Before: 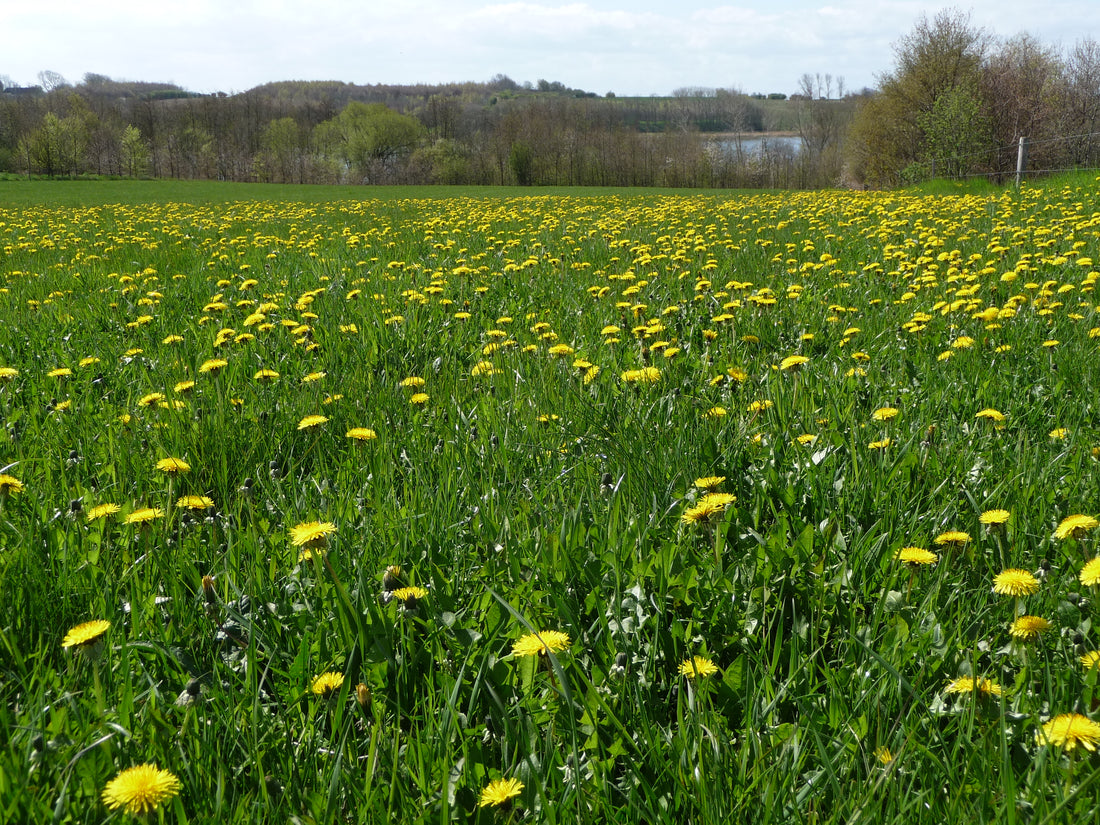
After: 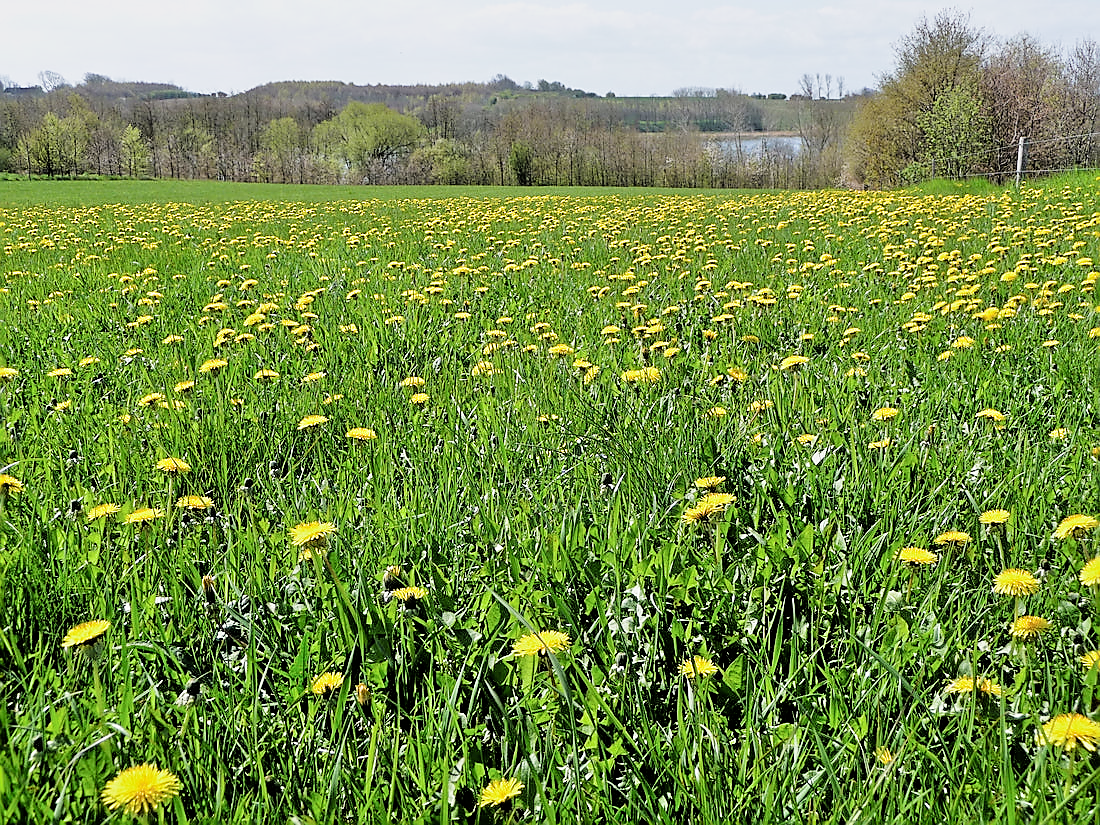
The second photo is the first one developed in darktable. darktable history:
sharpen: radius 1.4, amount 1.25, threshold 0.7
filmic rgb: black relative exposure -5 EV, white relative exposure 3.5 EV, hardness 3.19, contrast 1.4, highlights saturation mix -50%
tone equalizer: -7 EV 0.15 EV, -6 EV 0.6 EV, -5 EV 1.15 EV, -4 EV 1.33 EV, -3 EV 1.15 EV, -2 EV 0.6 EV, -1 EV 0.15 EV, mask exposure compensation -0.5 EV
white balance: red 1.004, blue 1.024
